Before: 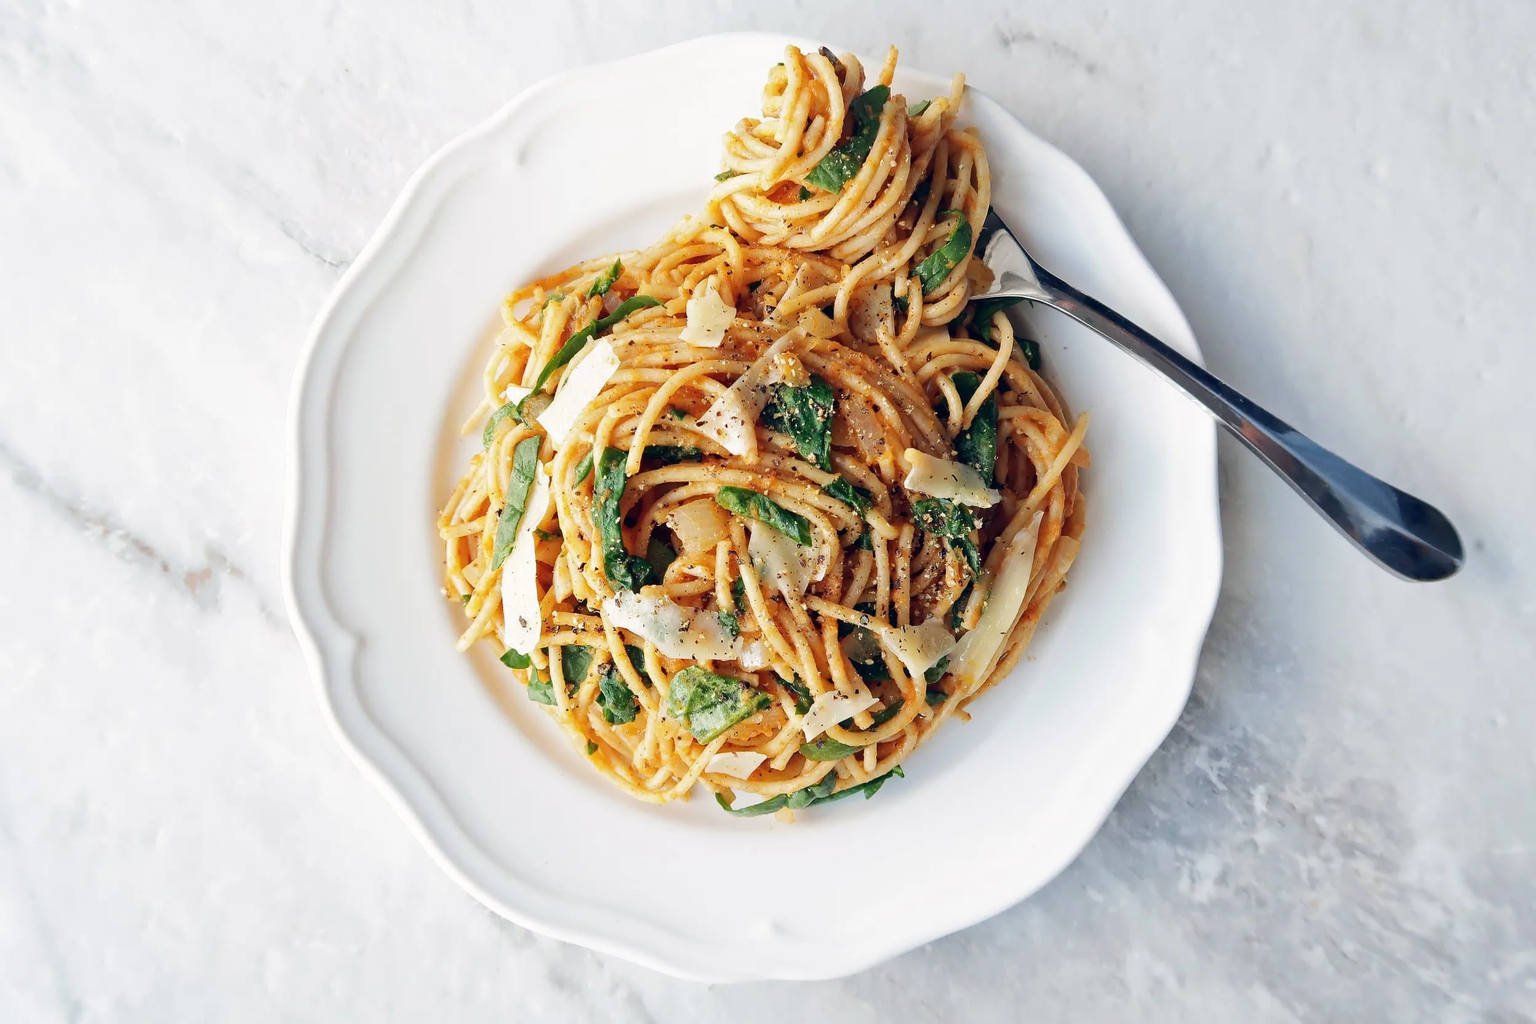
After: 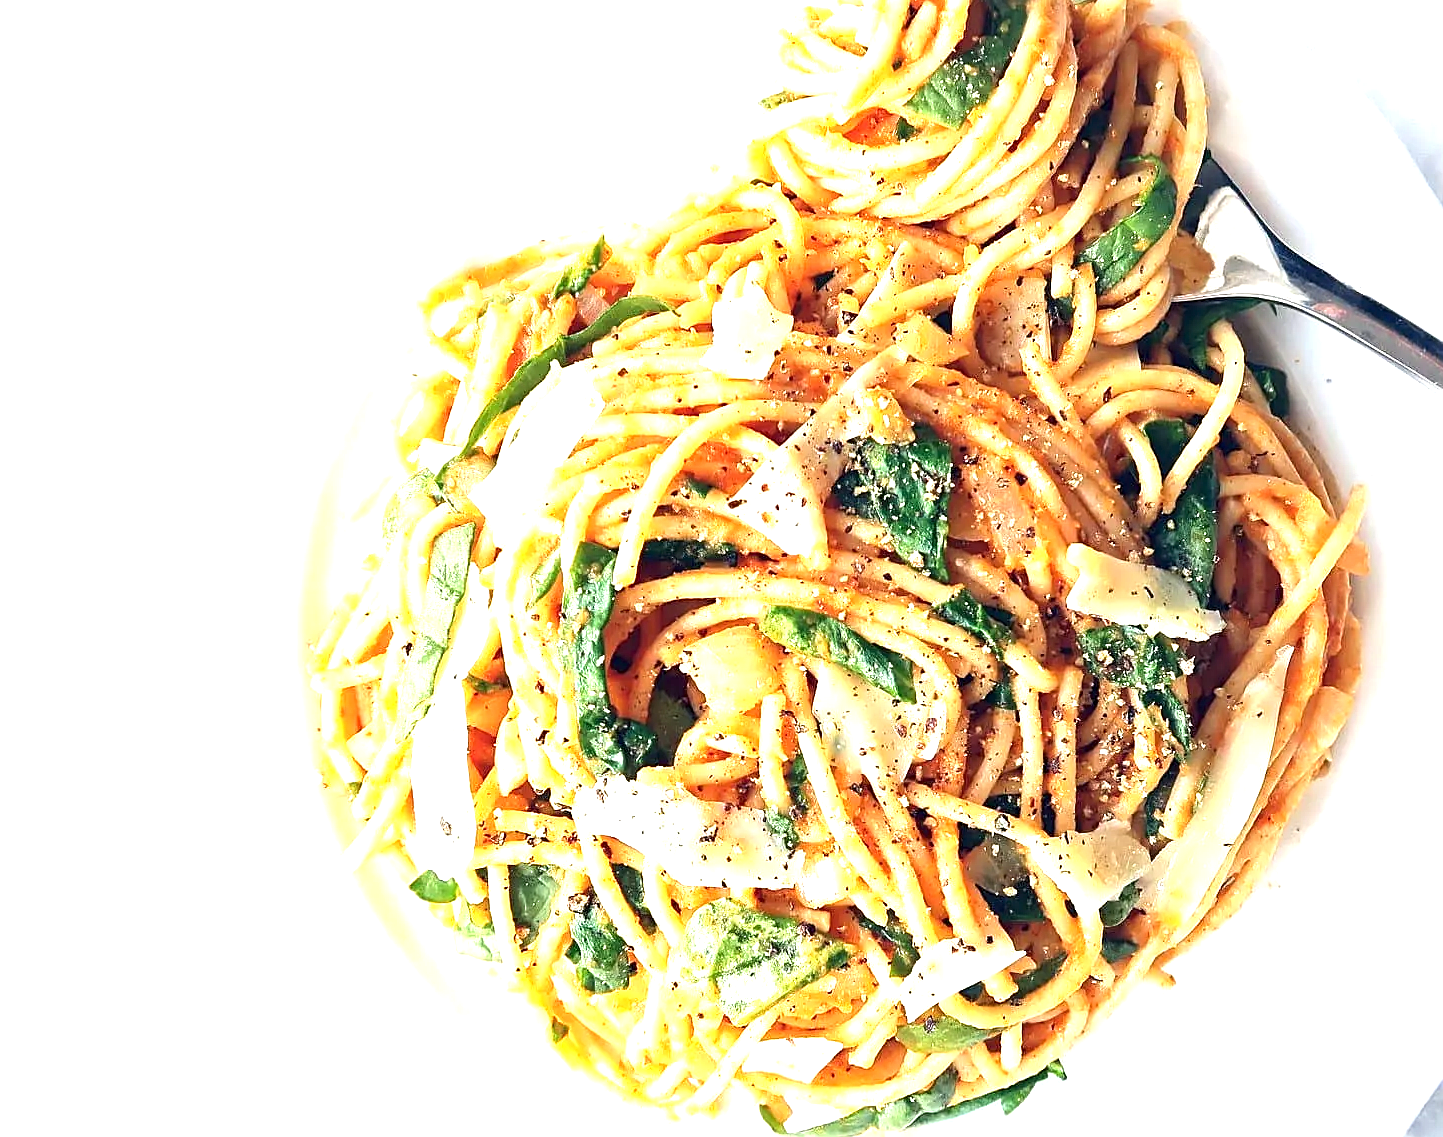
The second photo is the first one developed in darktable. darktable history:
exposure: black level correction 0, exposure 1.45 EV, compensate exposure bias true, compensate highlight preservation false
sharpen: on, module defaults
crop: left 16.202%, top 11.208%, right 26.045%, bottom 20.557%
